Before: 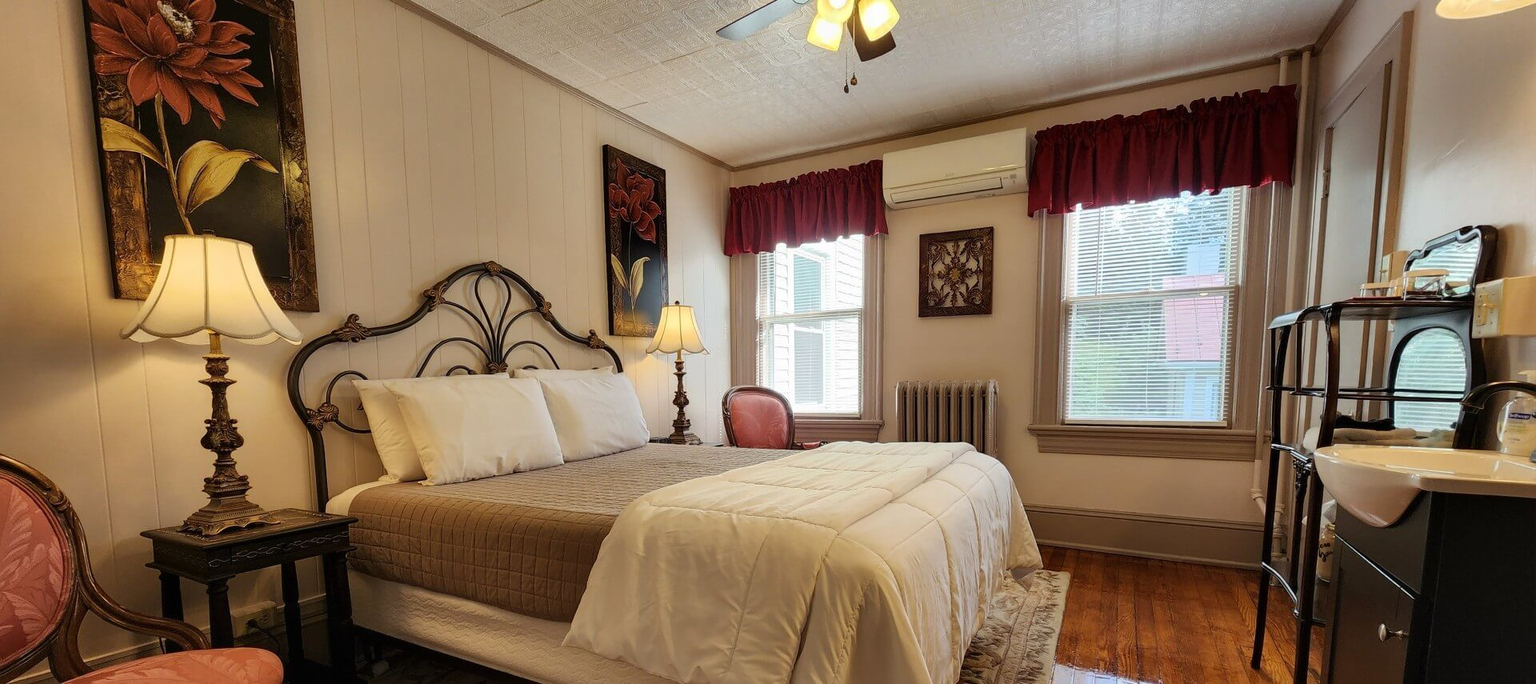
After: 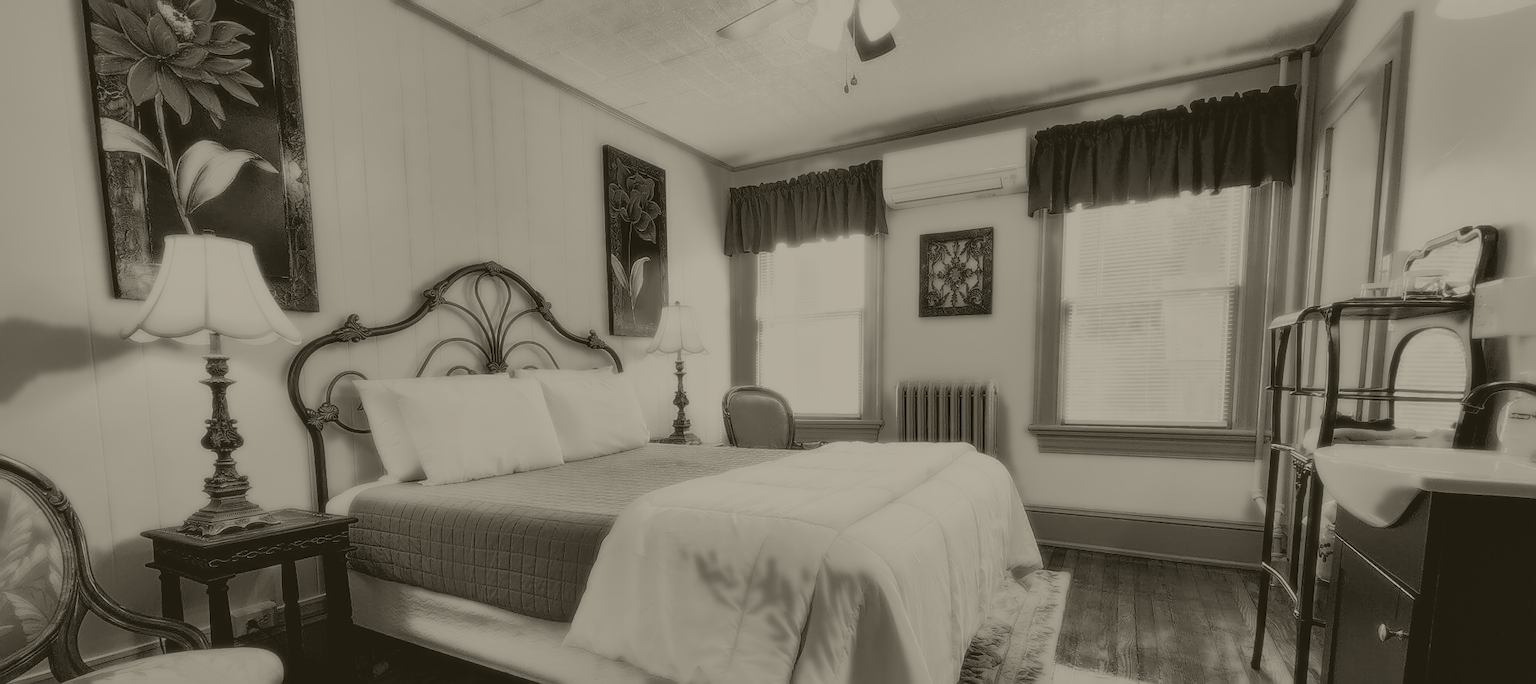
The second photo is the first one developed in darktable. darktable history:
colorize: hue 41.44°, saturation 22%, source mix 60%, lightness 10.61%
bloom: size 0%, threshold 54.82%, strength 8.31%
sharpen: on, module defaults
shadows and highlights: shadows 38.43, highlights -74.54
filmic rgb: middle gray luminance 18.42%, black relative exposure -11.45 EV, white relative exposure 2.55 EV, threshold 6 EV, target black luminance 0%, hardness 8.41, latitude 99%, contrast 1.084, shadows ↔ highlights balance 0.505%, add noise in highlights 0, preserve chrominance max RGB, color science v3 (2019), use custom middle-gray values true, iterations of high-quality reconstruction 0, contrast in highlights soft, enable highlight reconstruction true
color balance rgb: shadows lift › chroma 2%, shadows lift › hue 217.2°, power › chroma 0.25%, power › hue 60°, highlights gain › chroma 1.5%, highlights gain › hue 309.6°, global offset › luminance -0.5%, perceptual saturation grading › global saturation 15%, global vibrance 20%
exposure: exposure 0.6 EV, compensate highlight preservation false
